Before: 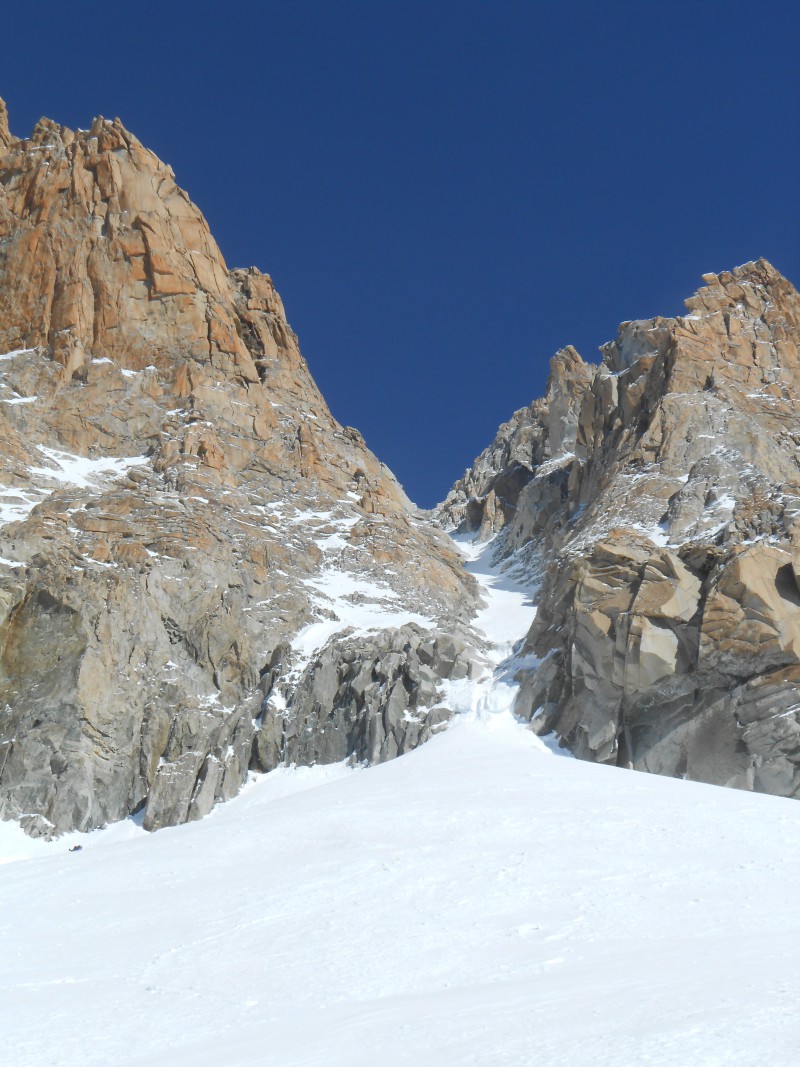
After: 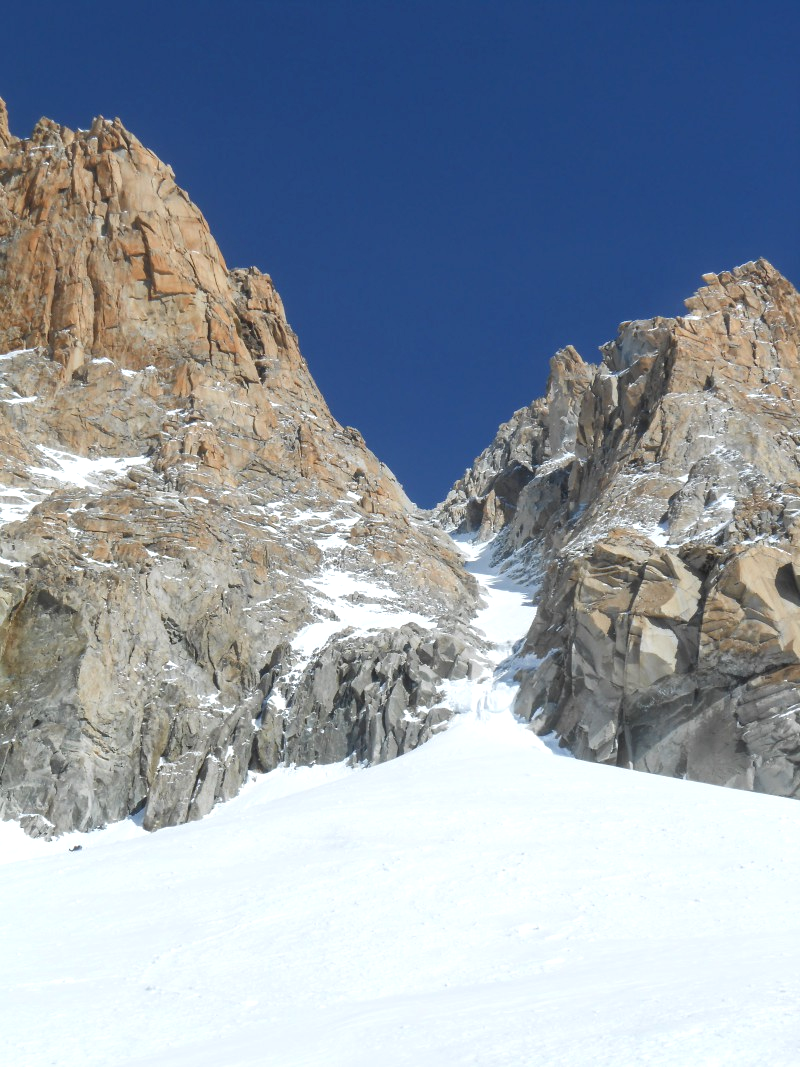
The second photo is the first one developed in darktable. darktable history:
local contrast: on, module defaults
exposure: exposure 0.135 EV, compensate exposure bias true, compensate highlight preservation false
